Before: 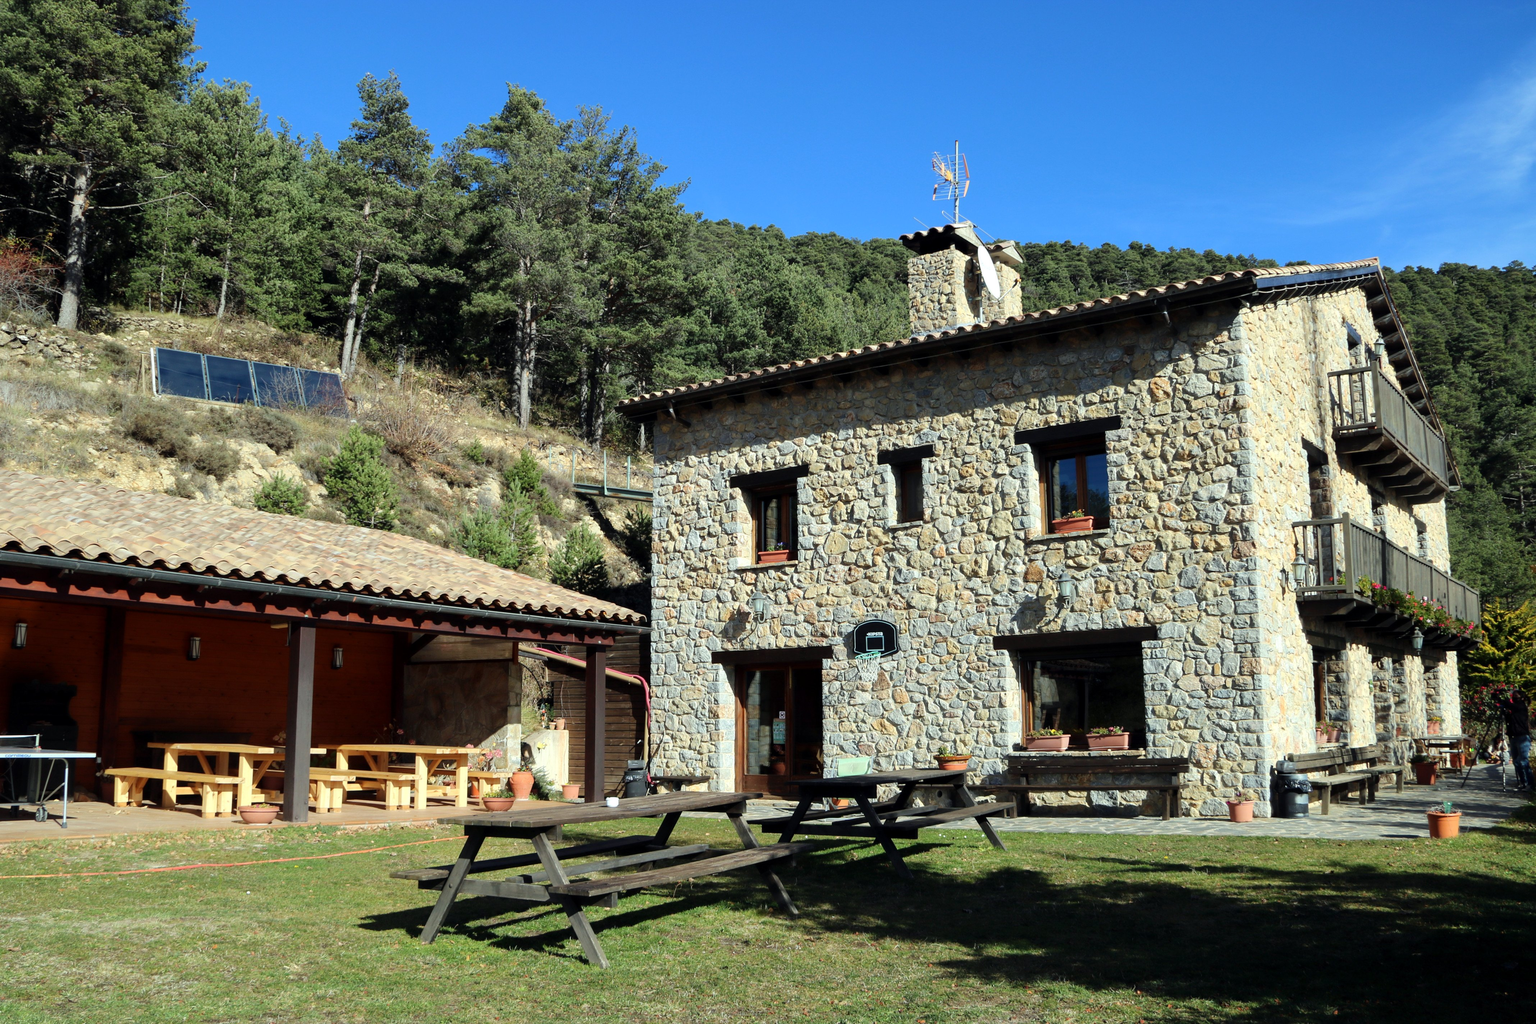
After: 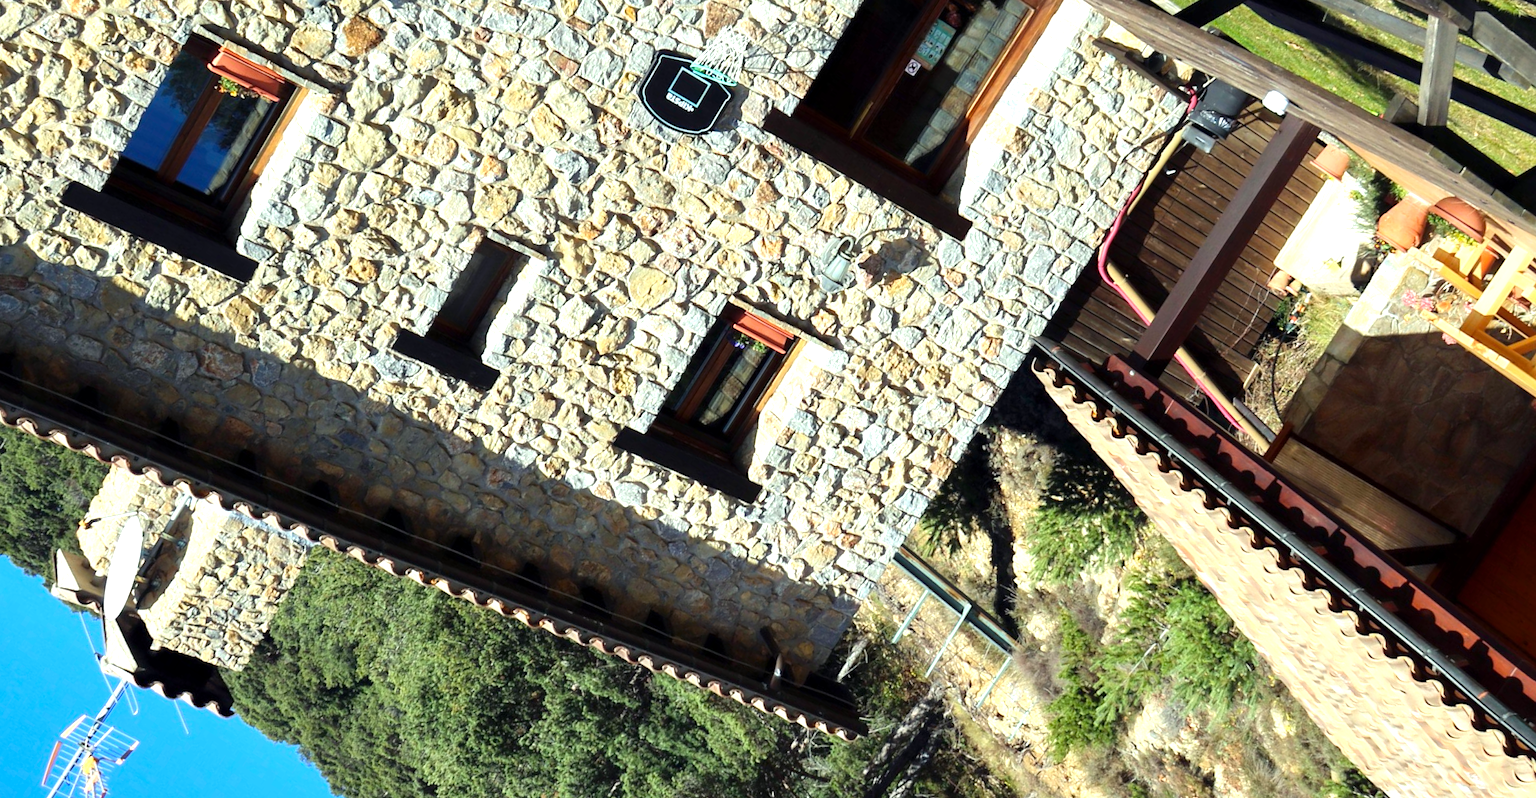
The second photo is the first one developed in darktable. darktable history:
crop and rotate: angle 147.4°, left 9.201%, top 15.569%, right 4.502%, bottom 17.142%
color balance rgb: shadows lift › chroma 3.153%, shadows lift › hue 277.78°, perceptual saturation grading › global saturation 10.018%, global vibrance 20%
tone equalizer: -8 EV -0.726 EV, -7 EV -0.716 EV, -6 EV -0.596 EV, -5 EV -0.385 EV, -3 EV 0.389 EV, -2 EV 0.6 EV, -1 EV 0.683 EV, +0 EV 0.741 EV, smoothing diameter 24.8%, edges refinement/feathering 8.58, preserve details guided filter
